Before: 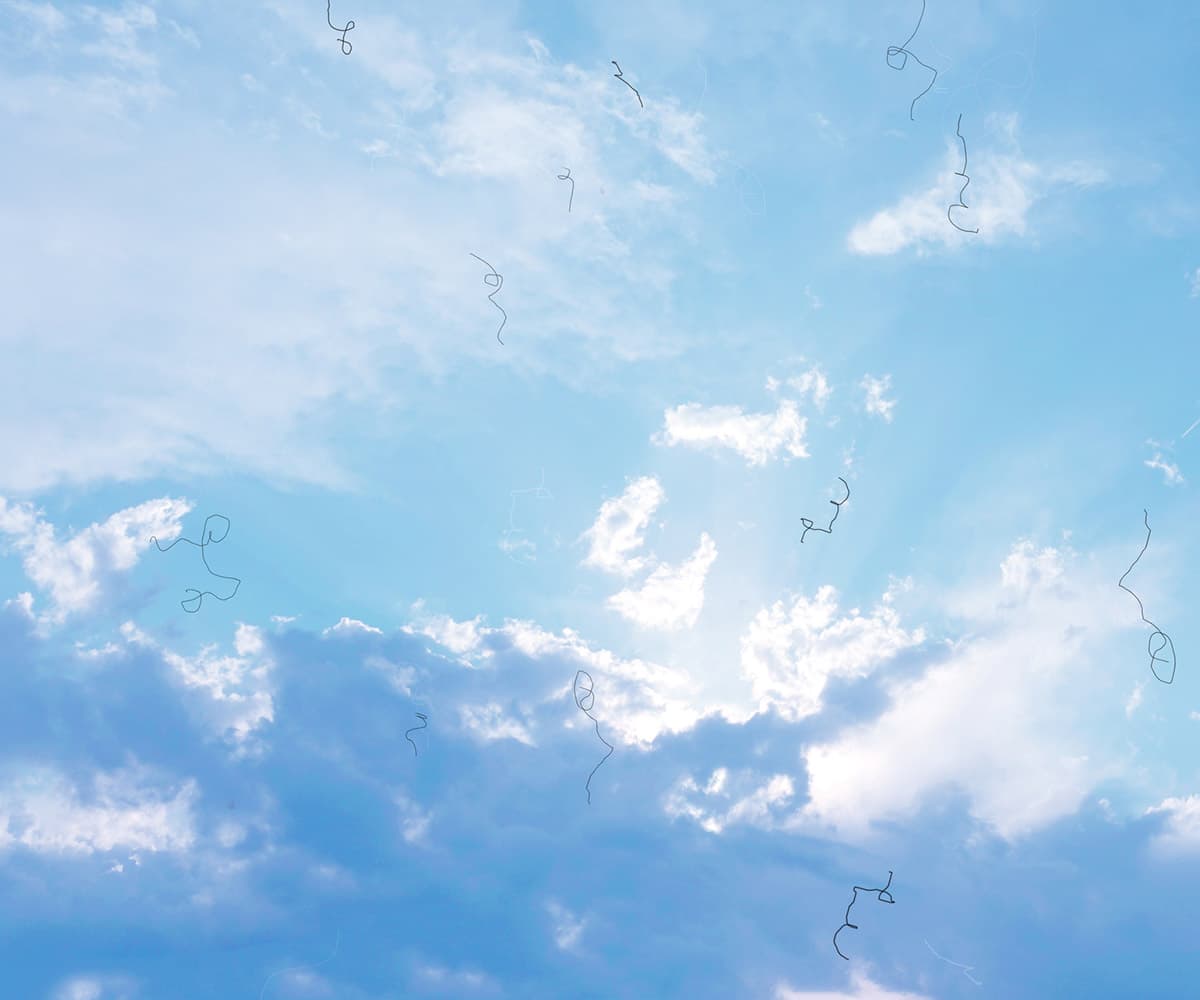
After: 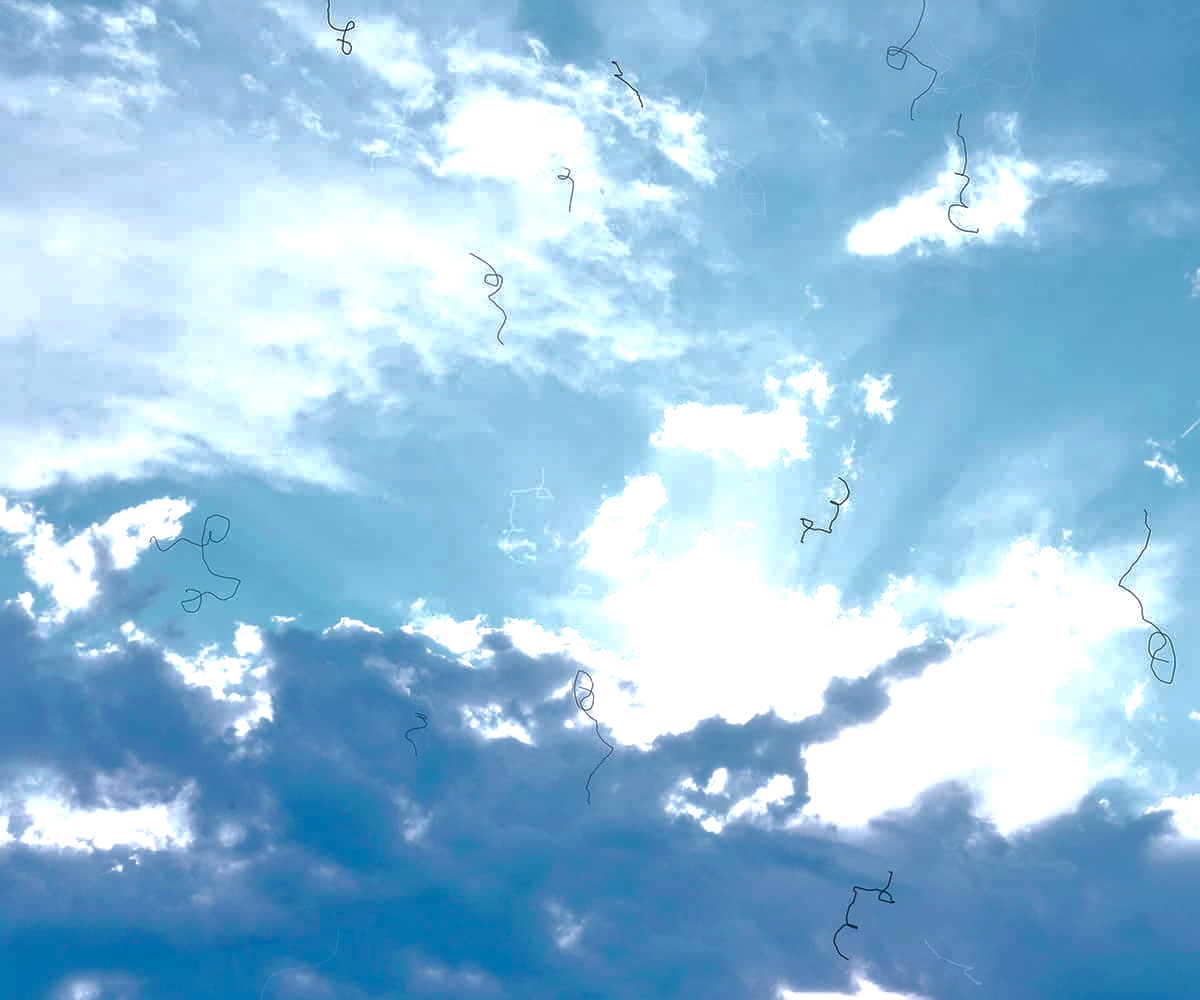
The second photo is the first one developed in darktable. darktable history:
base curve: curves: ch0 [(0, 0) (0.841, 0.609) (1, 1)]
color correction: saturation 0.8
contrast equalizer: y [[0.514, 0.573, 0.581, 0.508, 0.5, 0.5], [0.5 ×6], [0.5 ×6], [0 ×6], [0 ×6]], mix 0.79
color balance rgb: linear chroma grading › global chroma 9%, perceptual saturation grading › global saturation 36%, perceptual saturation grading › shadows 35%, perceptual brilliance grading › global brilliance 15%, perceptual brilliance grading › shadows -35%, global vibrance 15%
